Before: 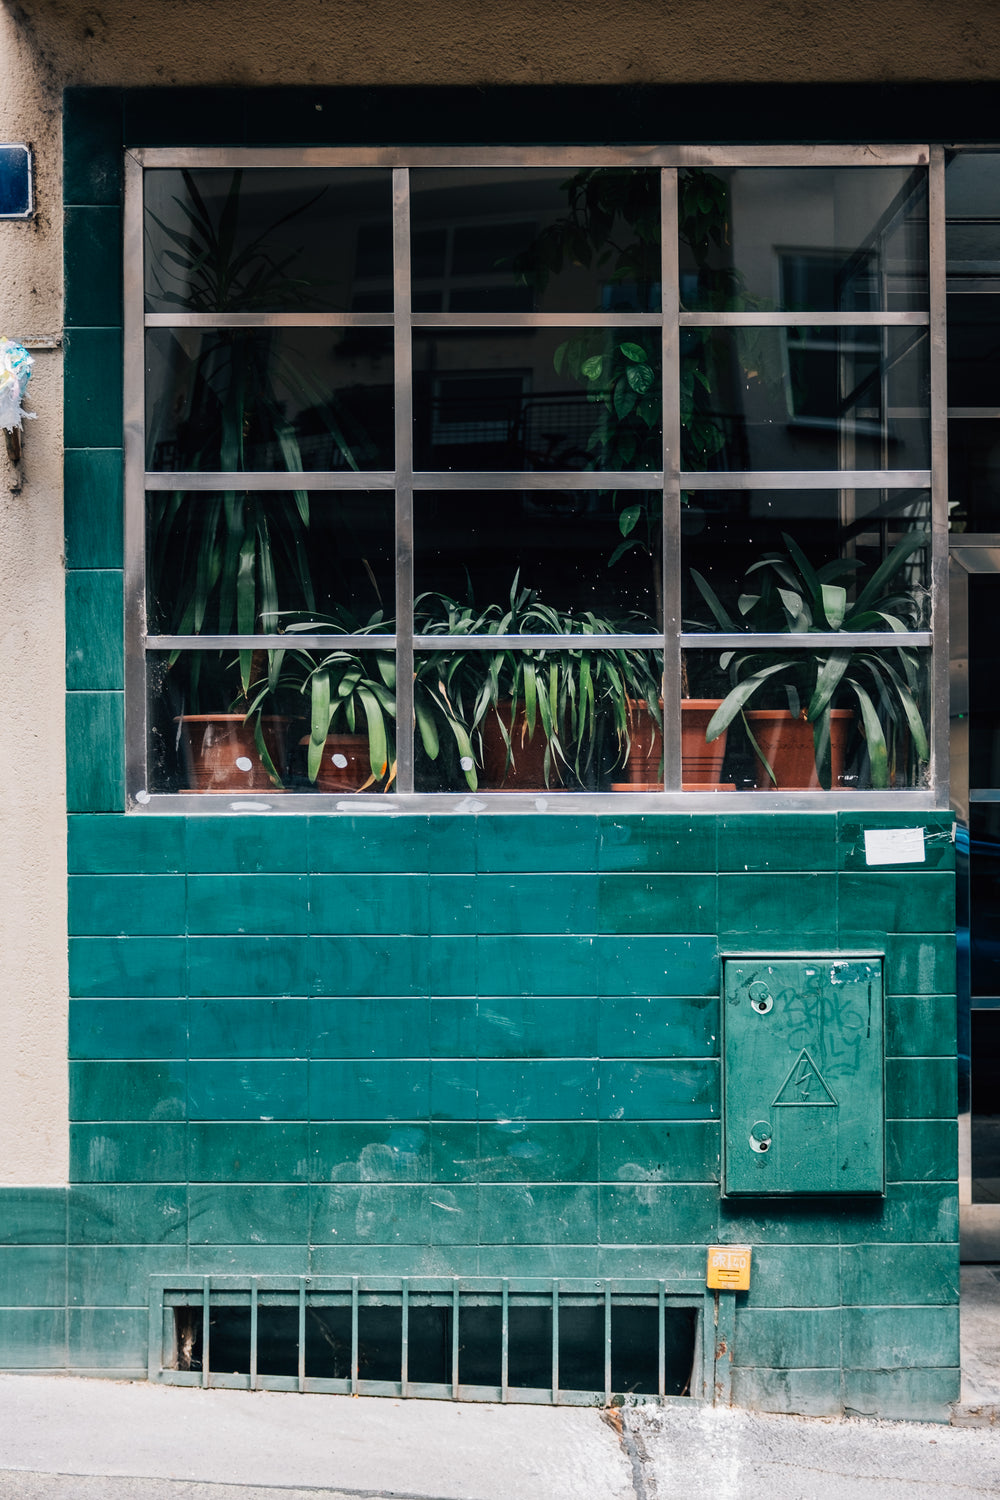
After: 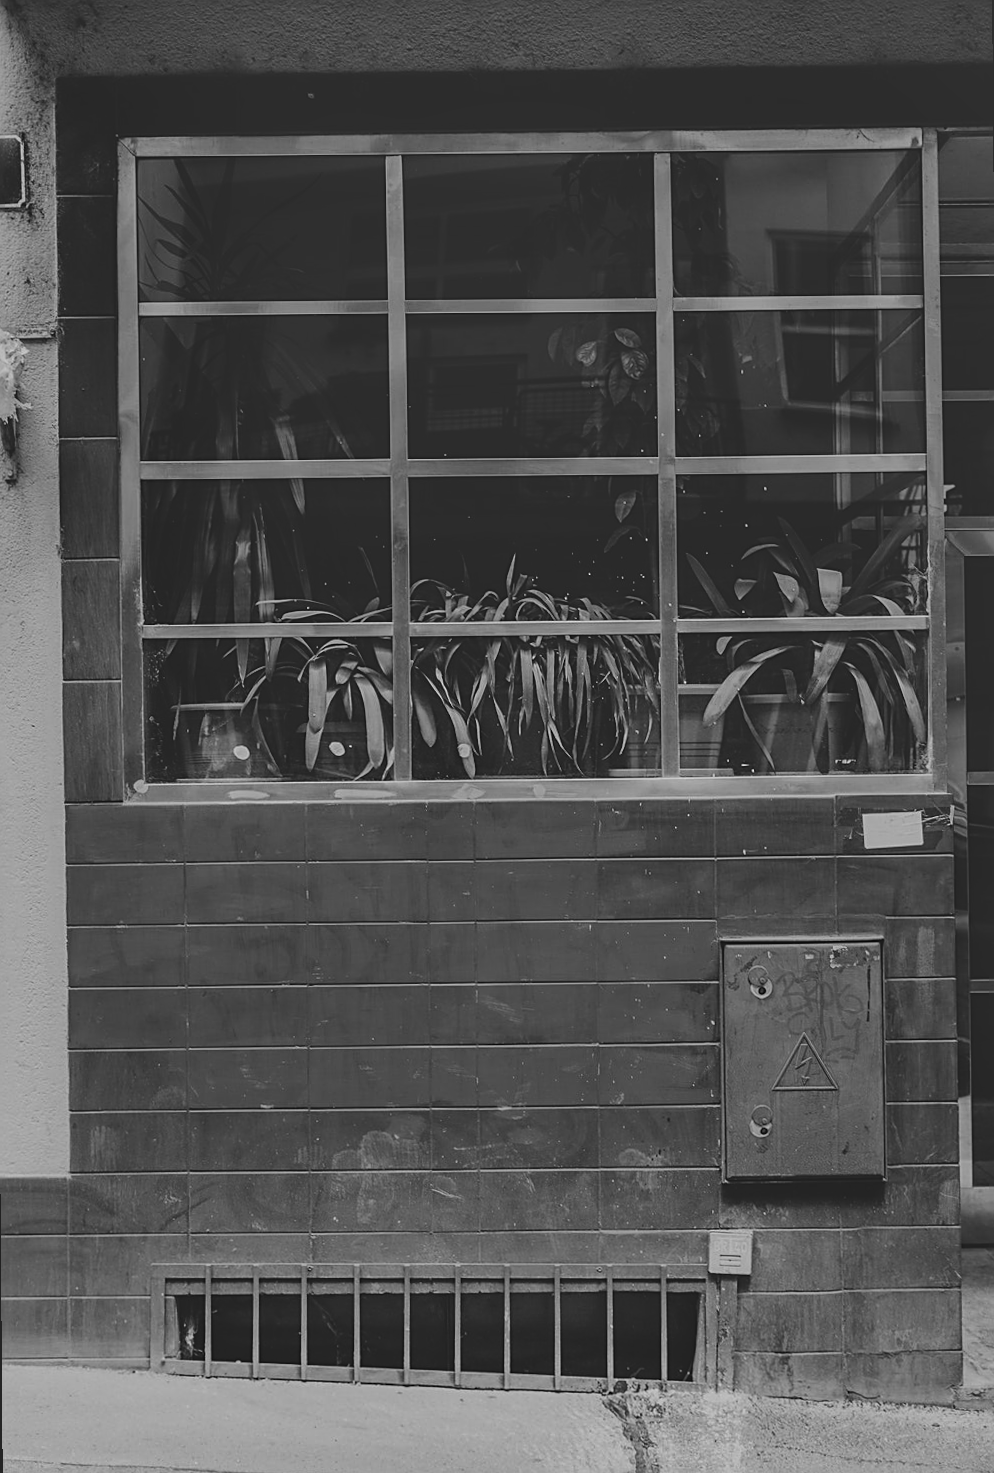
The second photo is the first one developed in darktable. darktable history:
shadows and highlights: shadows 53, soften with gaussian
sharpen: on, module defaults
contrast brightness saturation: contrast 0.07
rotate and perspective: rotation -0.45°, automatic cropping original format, crop left 0.008, crop right 0.992, crop top 0.012, crop bottom 0.988
exposure: black level correction -0.028, compensate highlight preservation false
monochrome: a 79.32, b 81.83, size 1.1
